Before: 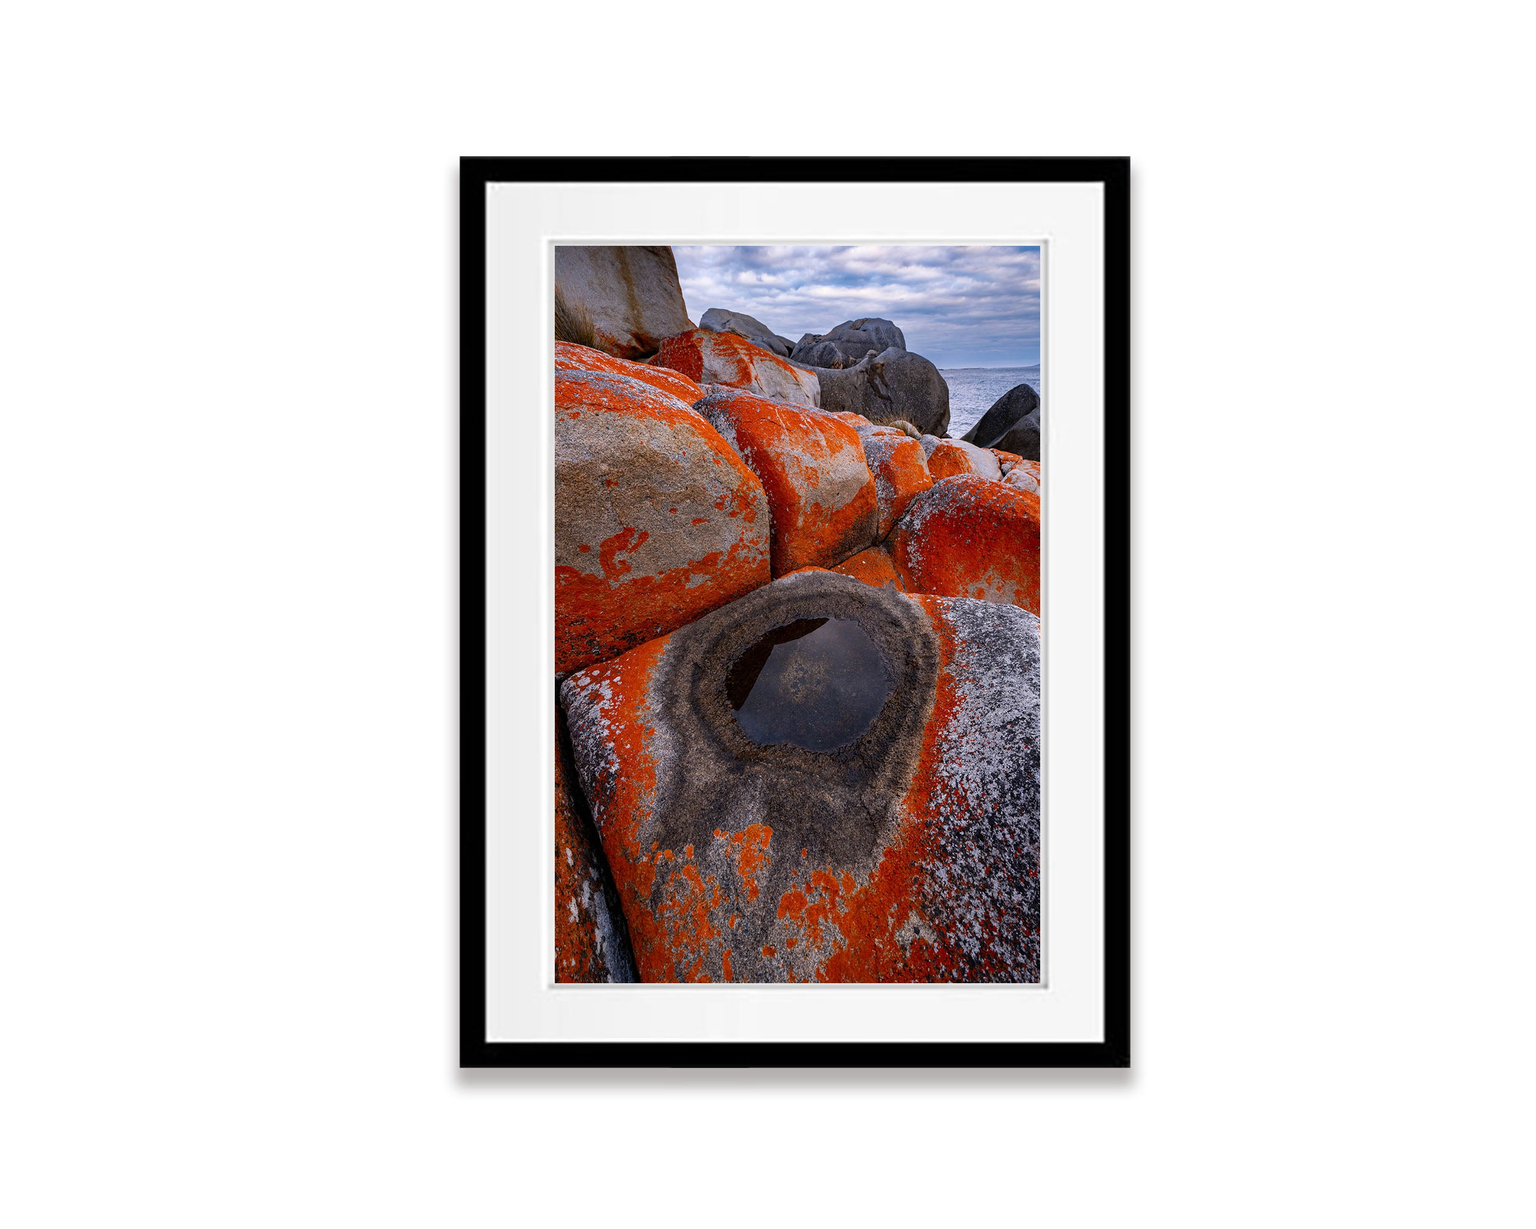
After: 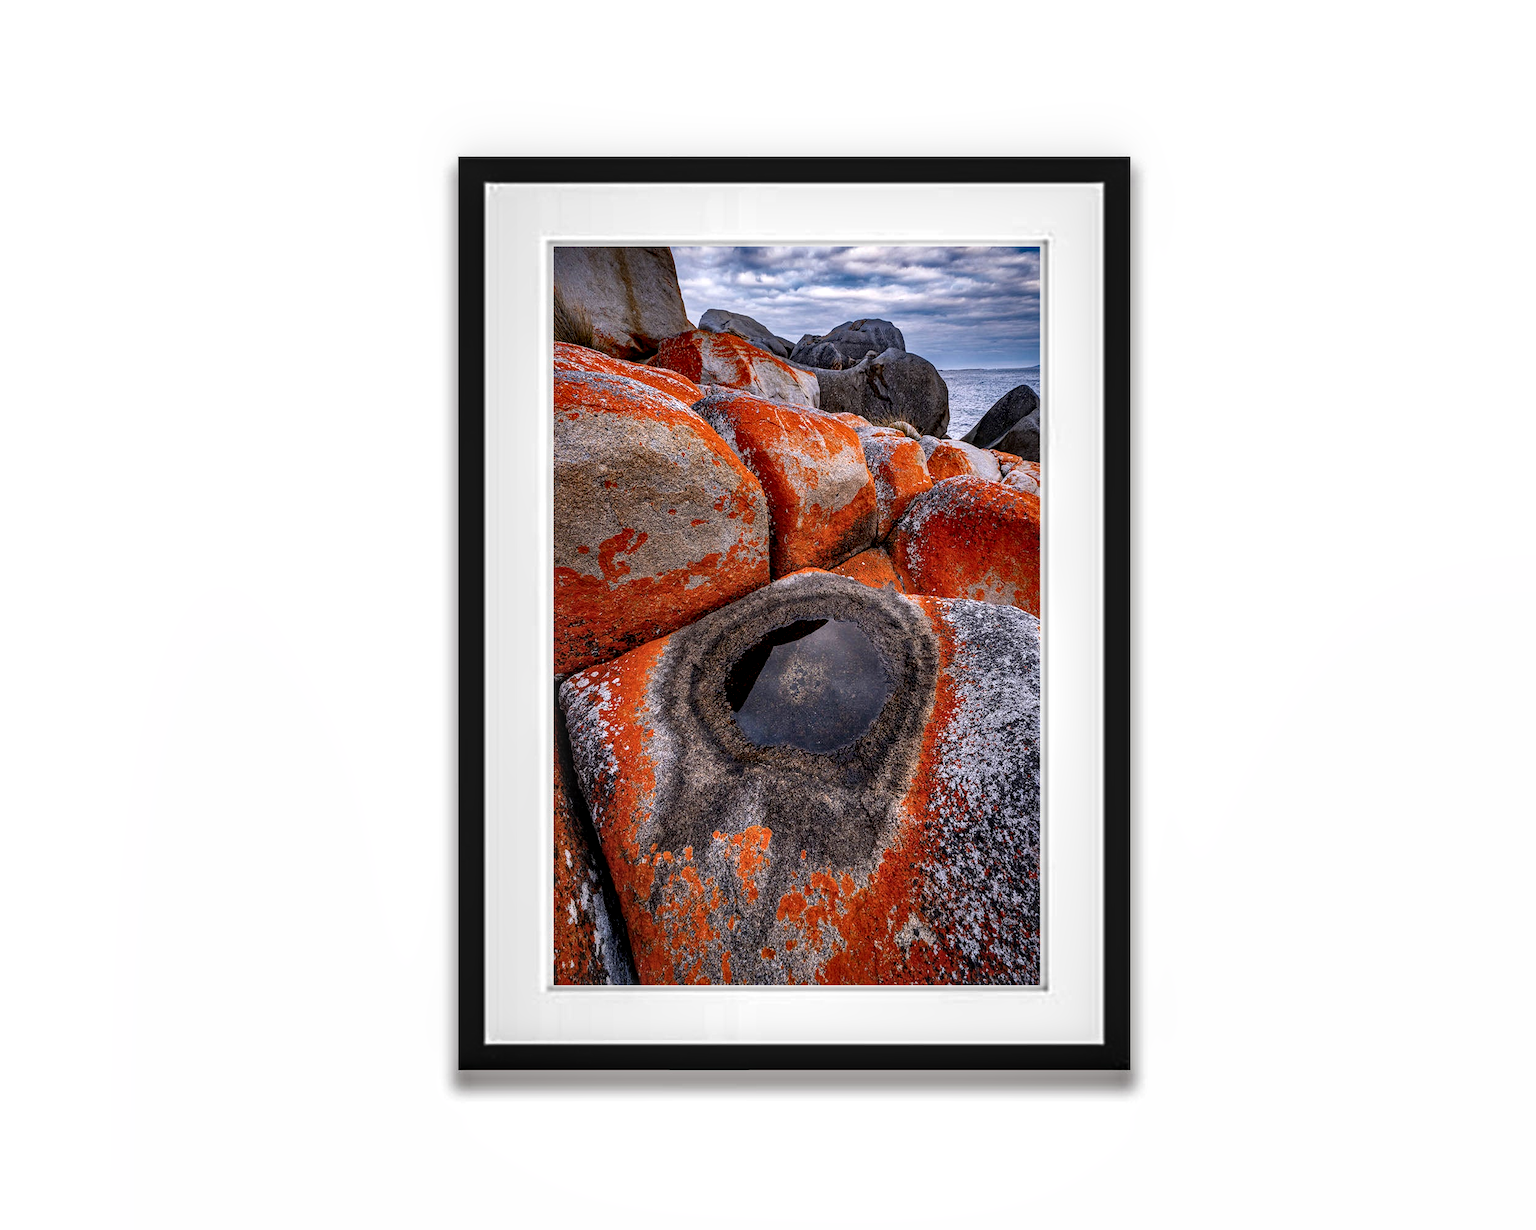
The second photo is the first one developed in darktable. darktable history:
shadows and highlights: soften with gaussian
crop: left 0.163%
local contrast: detail 150%
